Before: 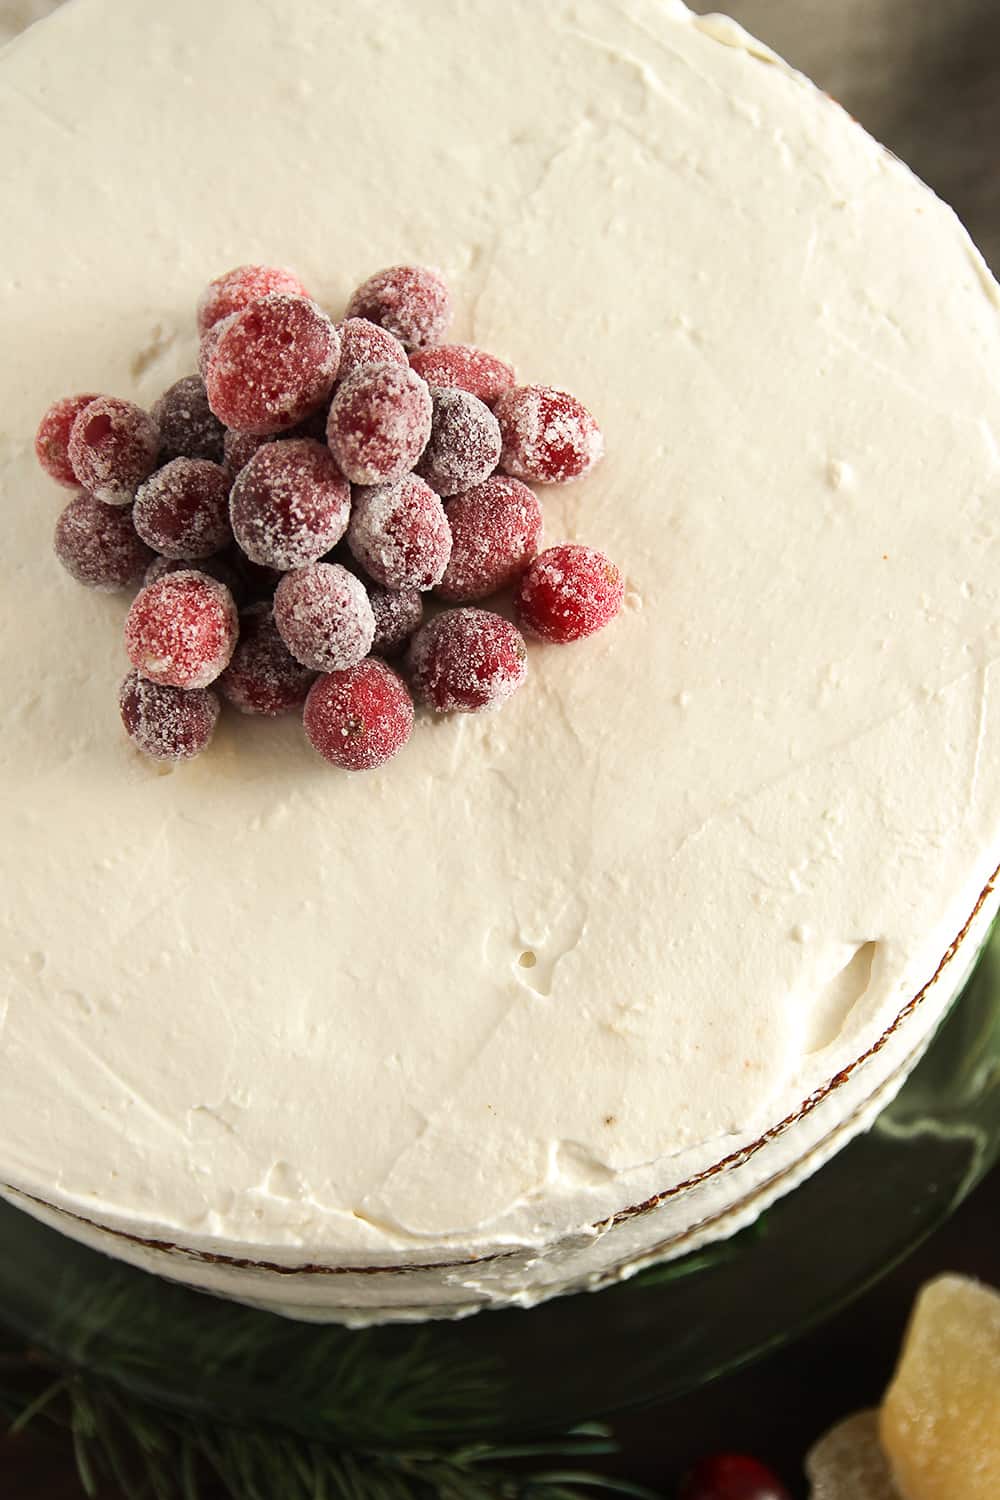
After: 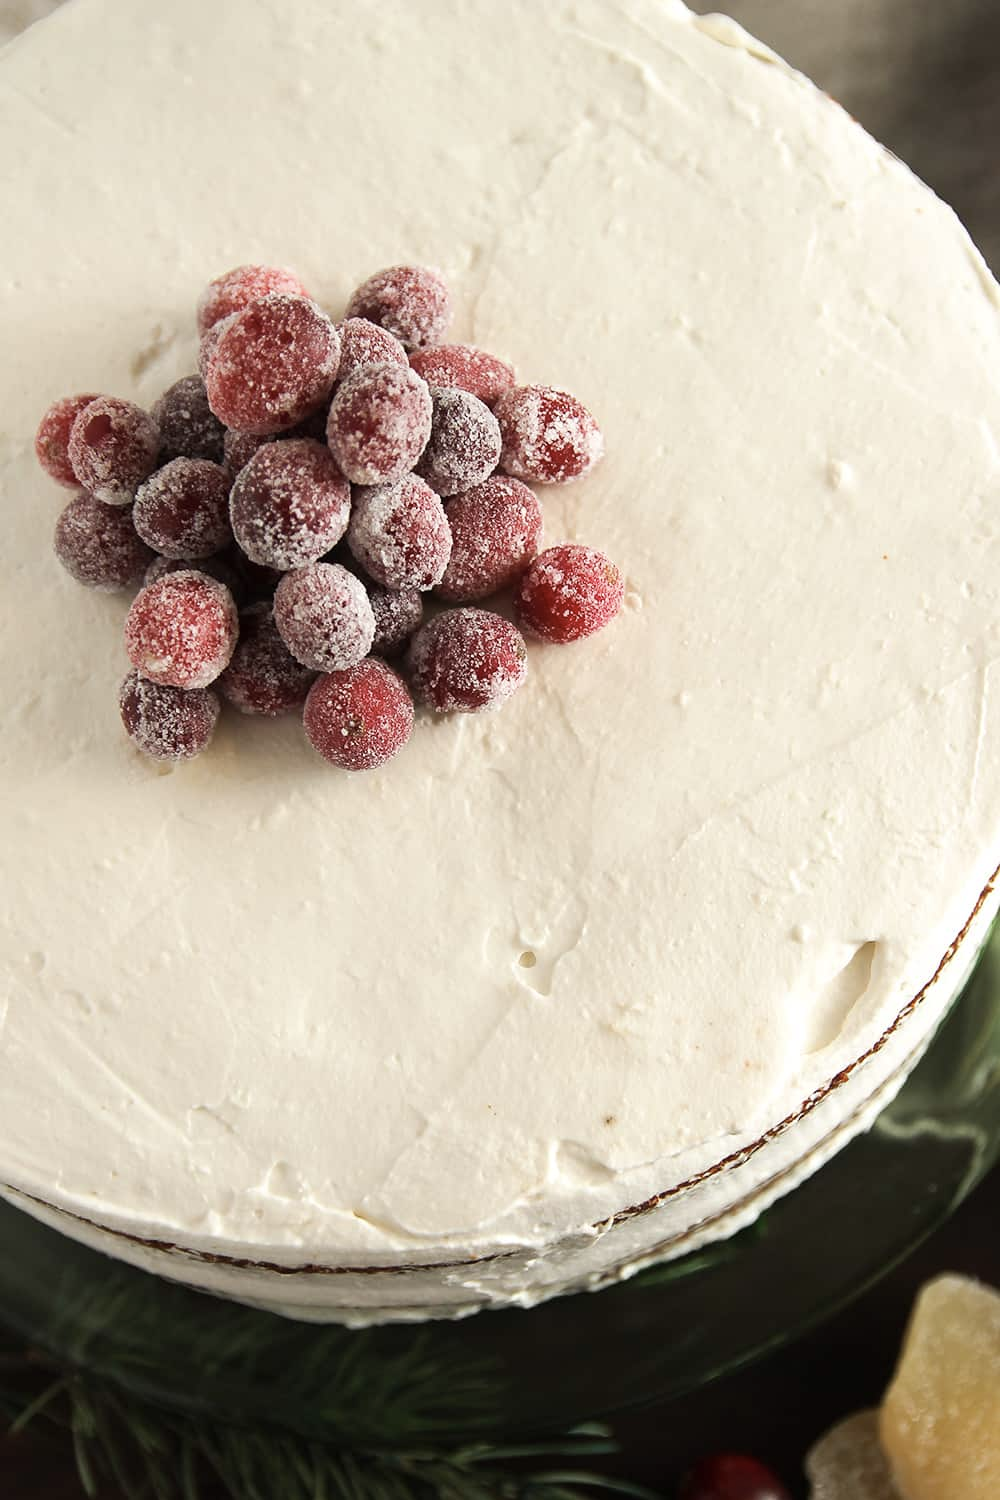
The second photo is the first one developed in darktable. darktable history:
contrast brightness saturation: saturation -0.17
white balance: emerald 1
